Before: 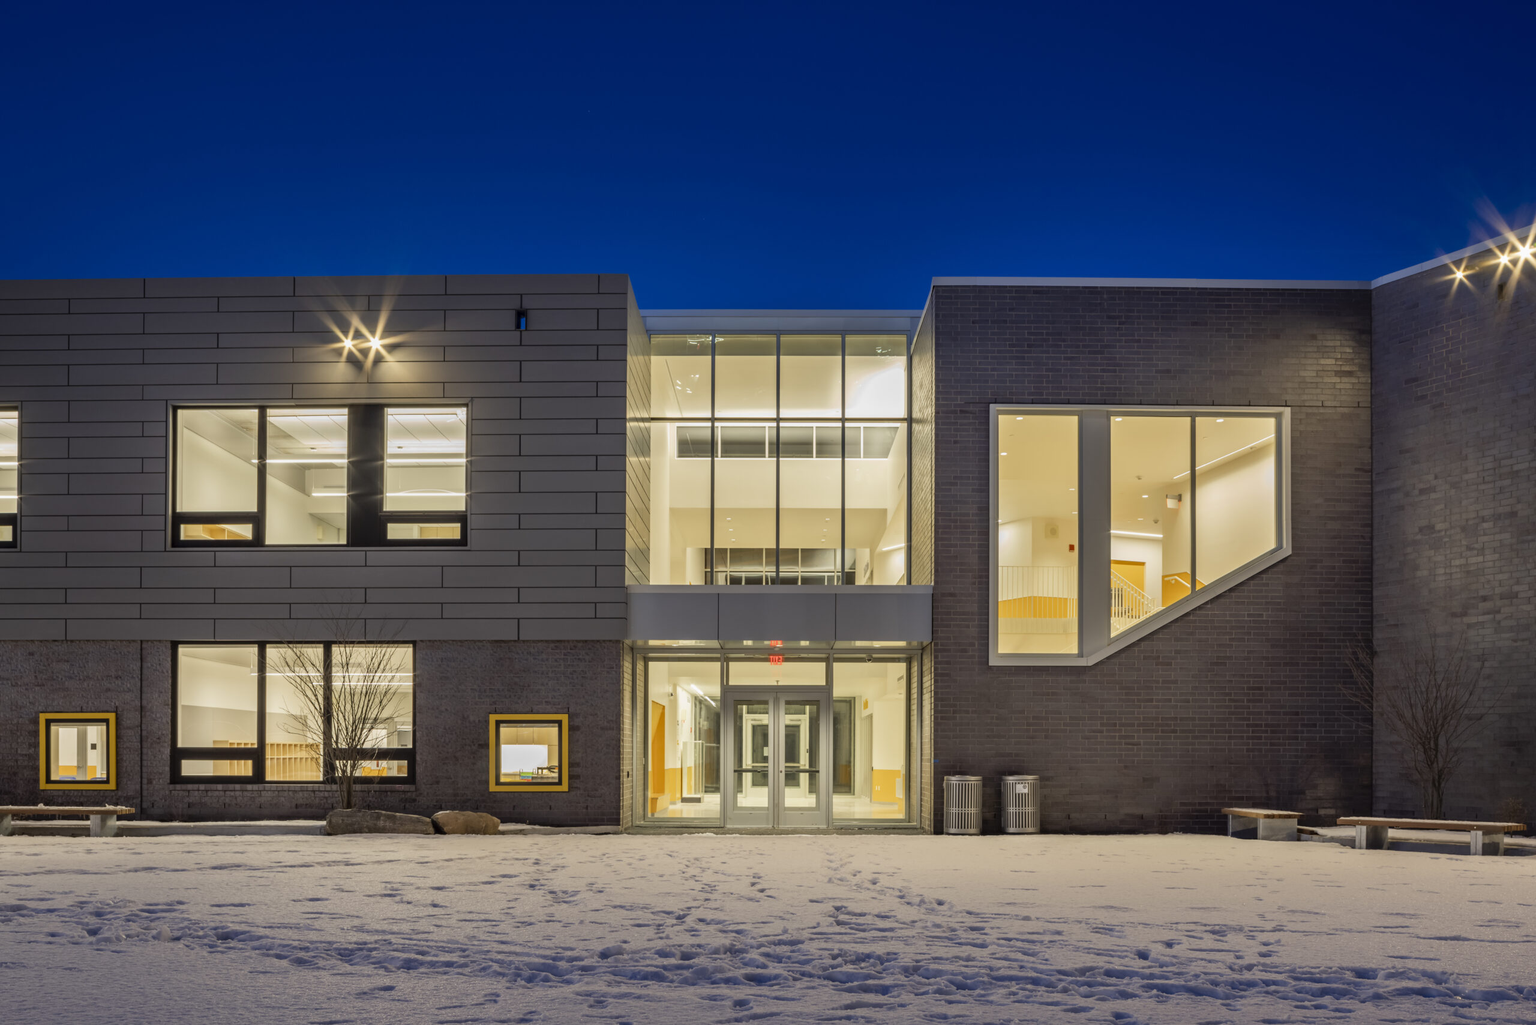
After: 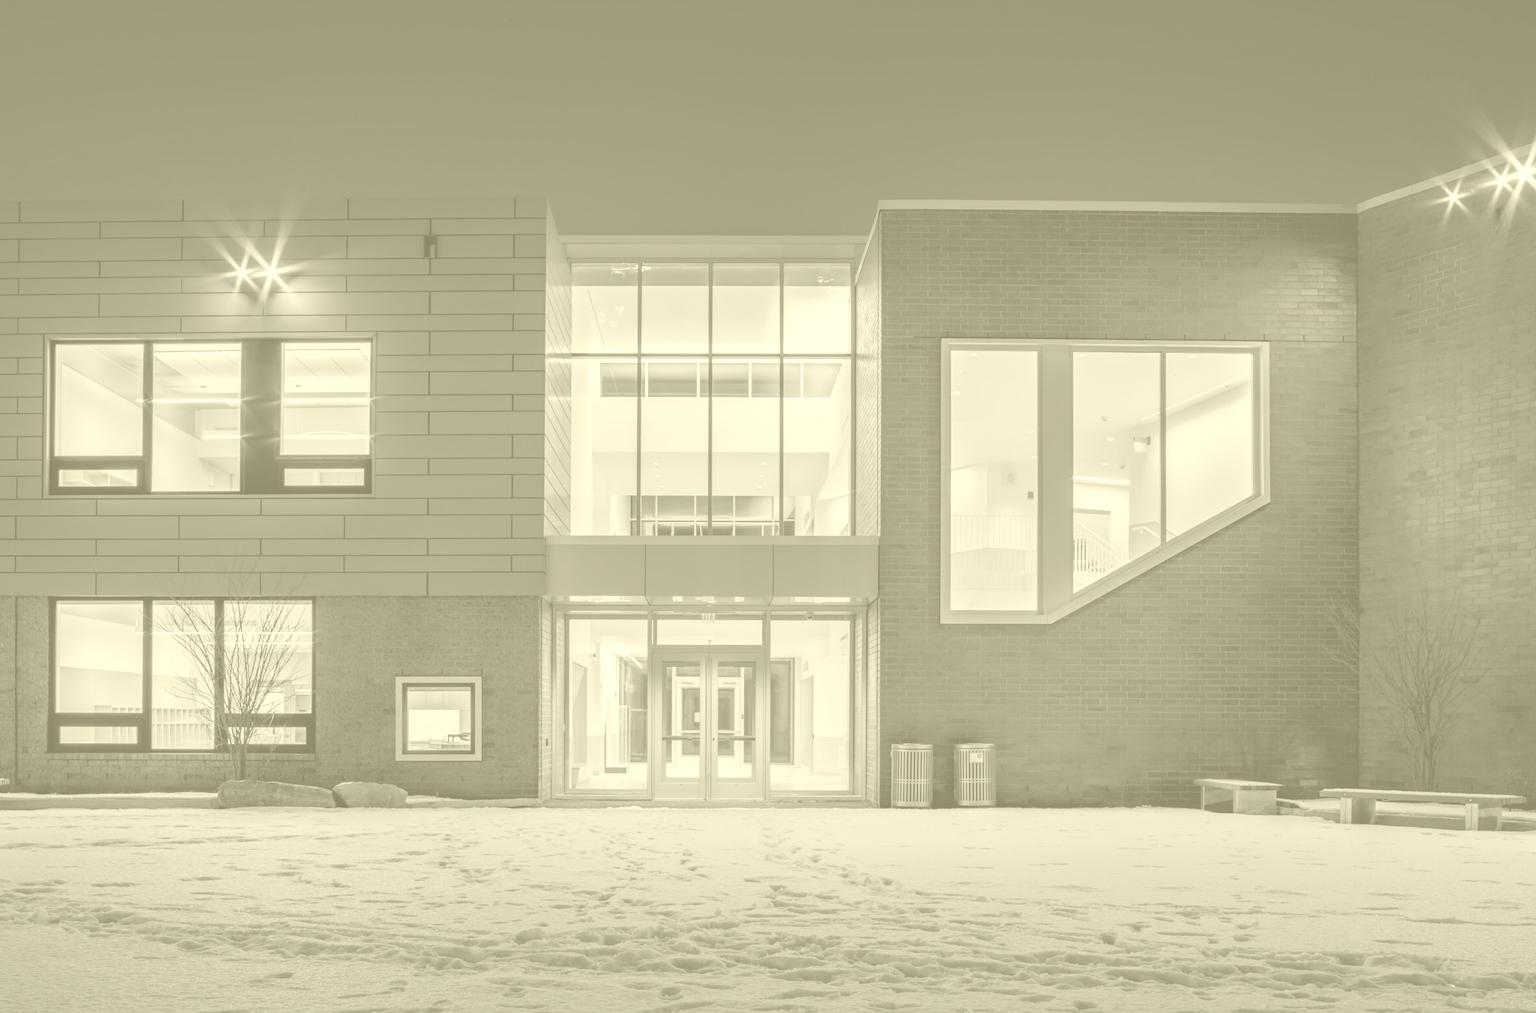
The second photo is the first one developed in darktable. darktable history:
rotate and perspective: automatic cropping off
colorize: hue 43.2°, saturation 40%, version 1
crop and rotate: left 8.262%, top 9.226%
